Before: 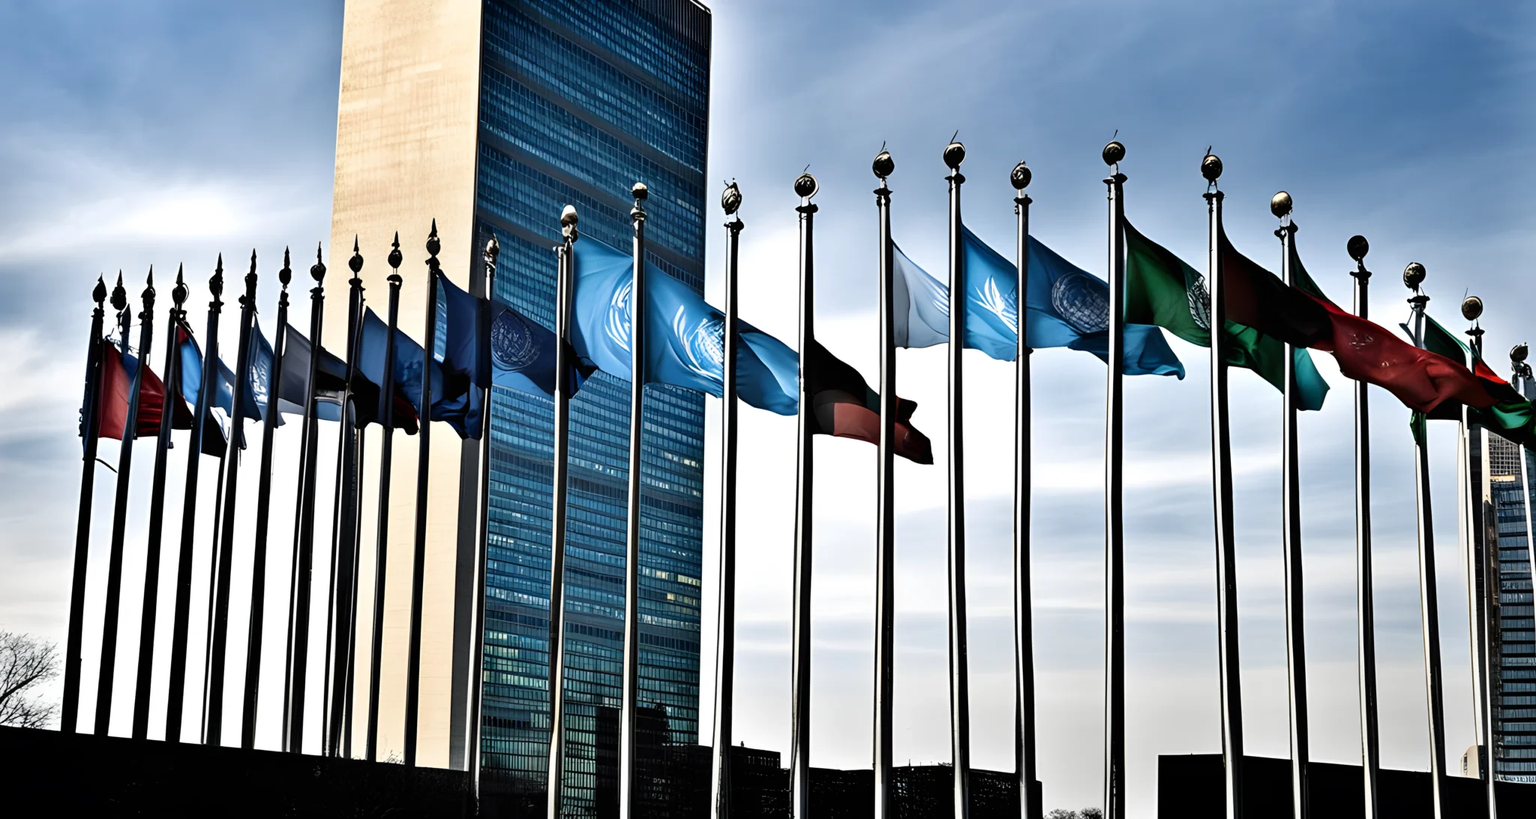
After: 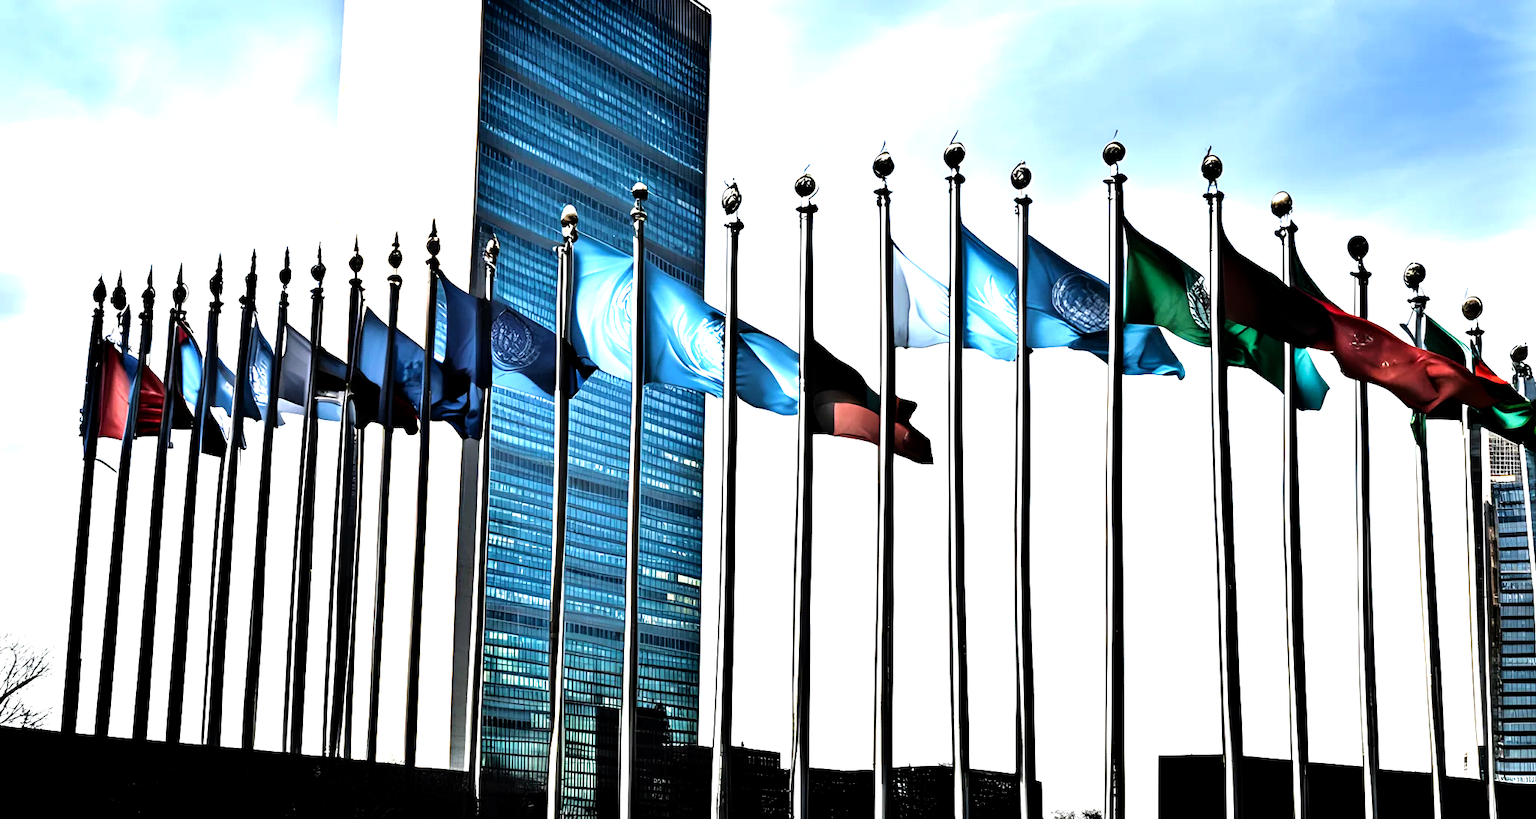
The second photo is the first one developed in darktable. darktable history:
tone equalizer: -8 EV -1.07 EV, -7 EV -0.987 EV, -6 EV -0.856 EV, -5 EV -0.608 EV, -3 EV 0.602 EV, -2 EV 0.883 EV, -1 EV 1 EV, +0 EV 1.06 EV
velvia: on, module defaults
exposure: black level correction 0.001, exposure 0.499 EV, compensate exposure bias true, compensate highlight preservation false
